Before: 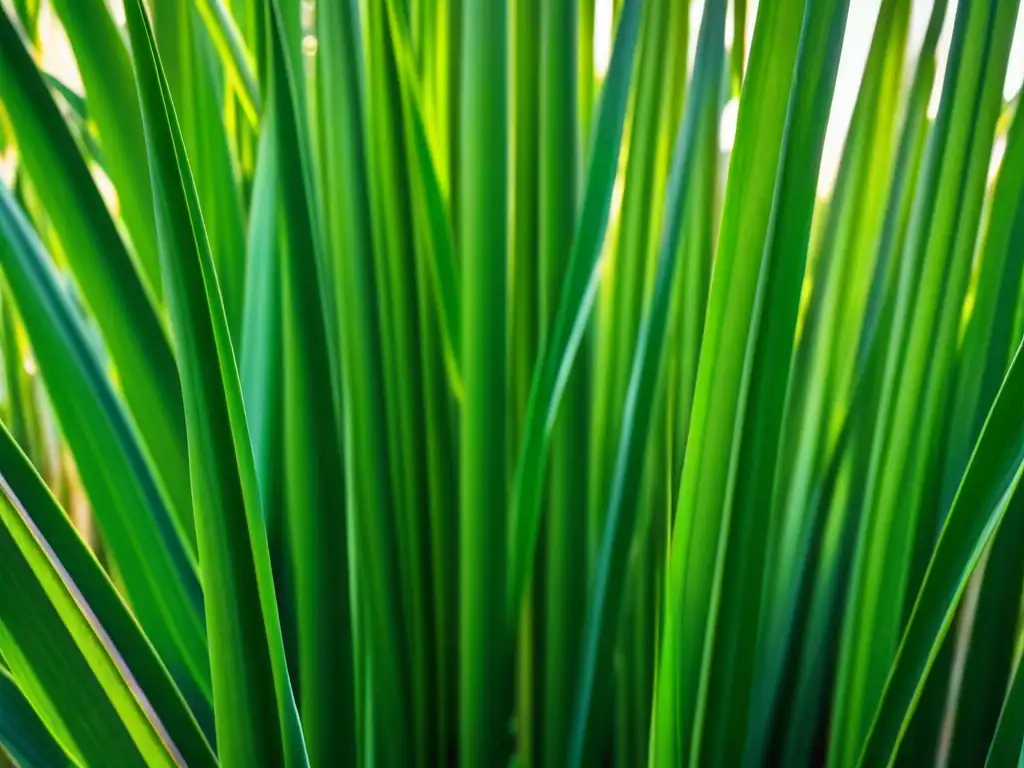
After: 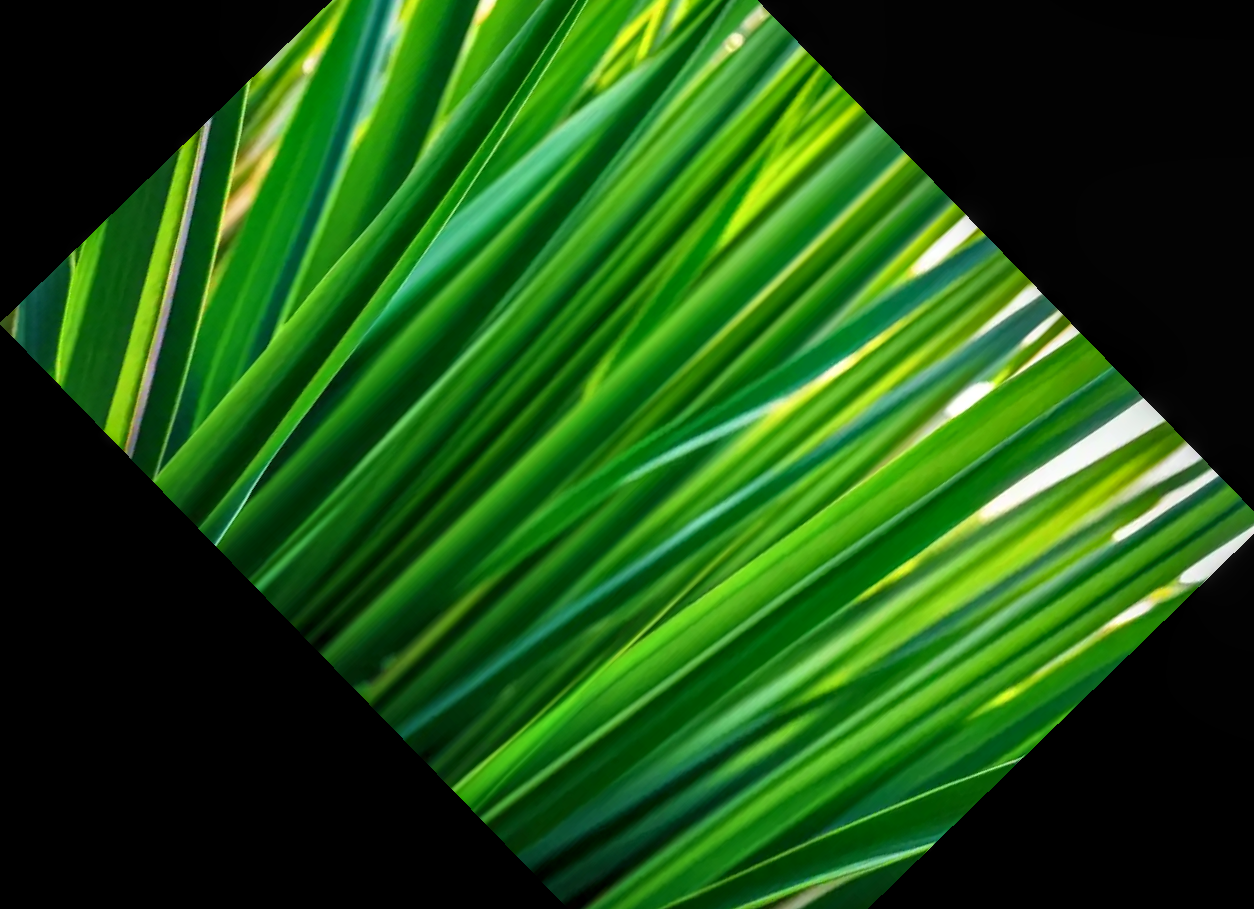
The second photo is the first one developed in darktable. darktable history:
crop and rotate: angle -45.83°, top 16.672%, right 0.814%, bottom 11.697%
local contrast: on, module defaults
